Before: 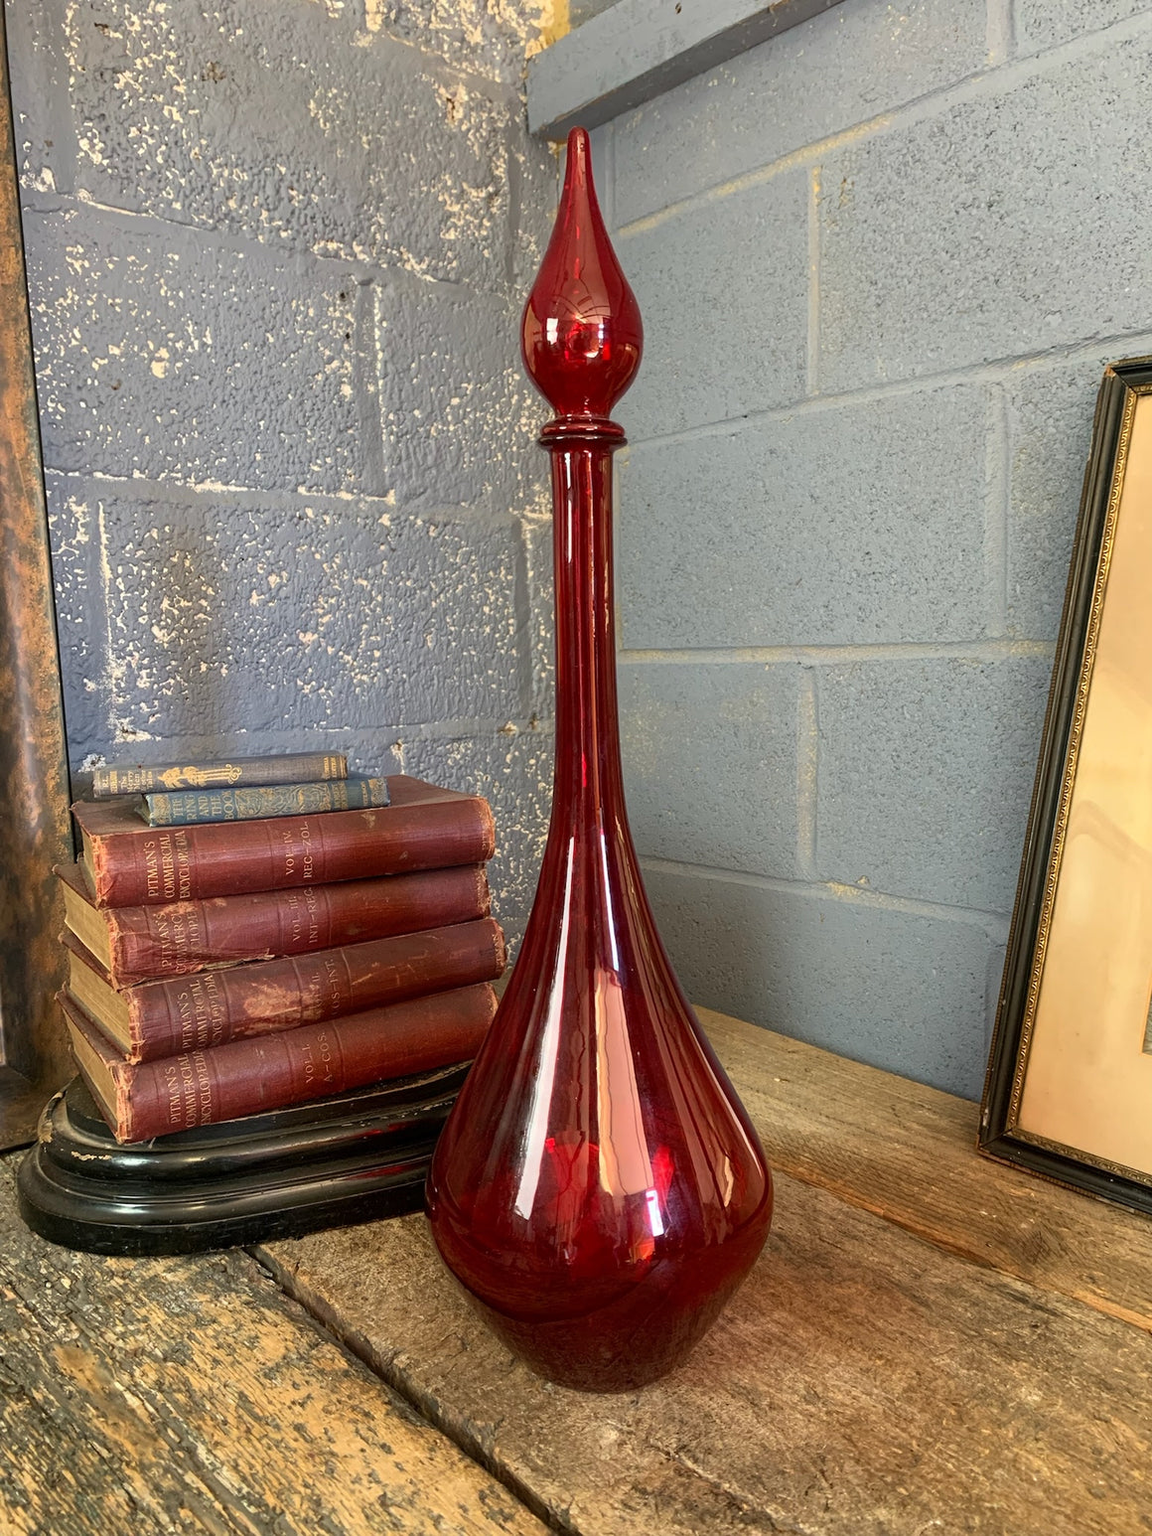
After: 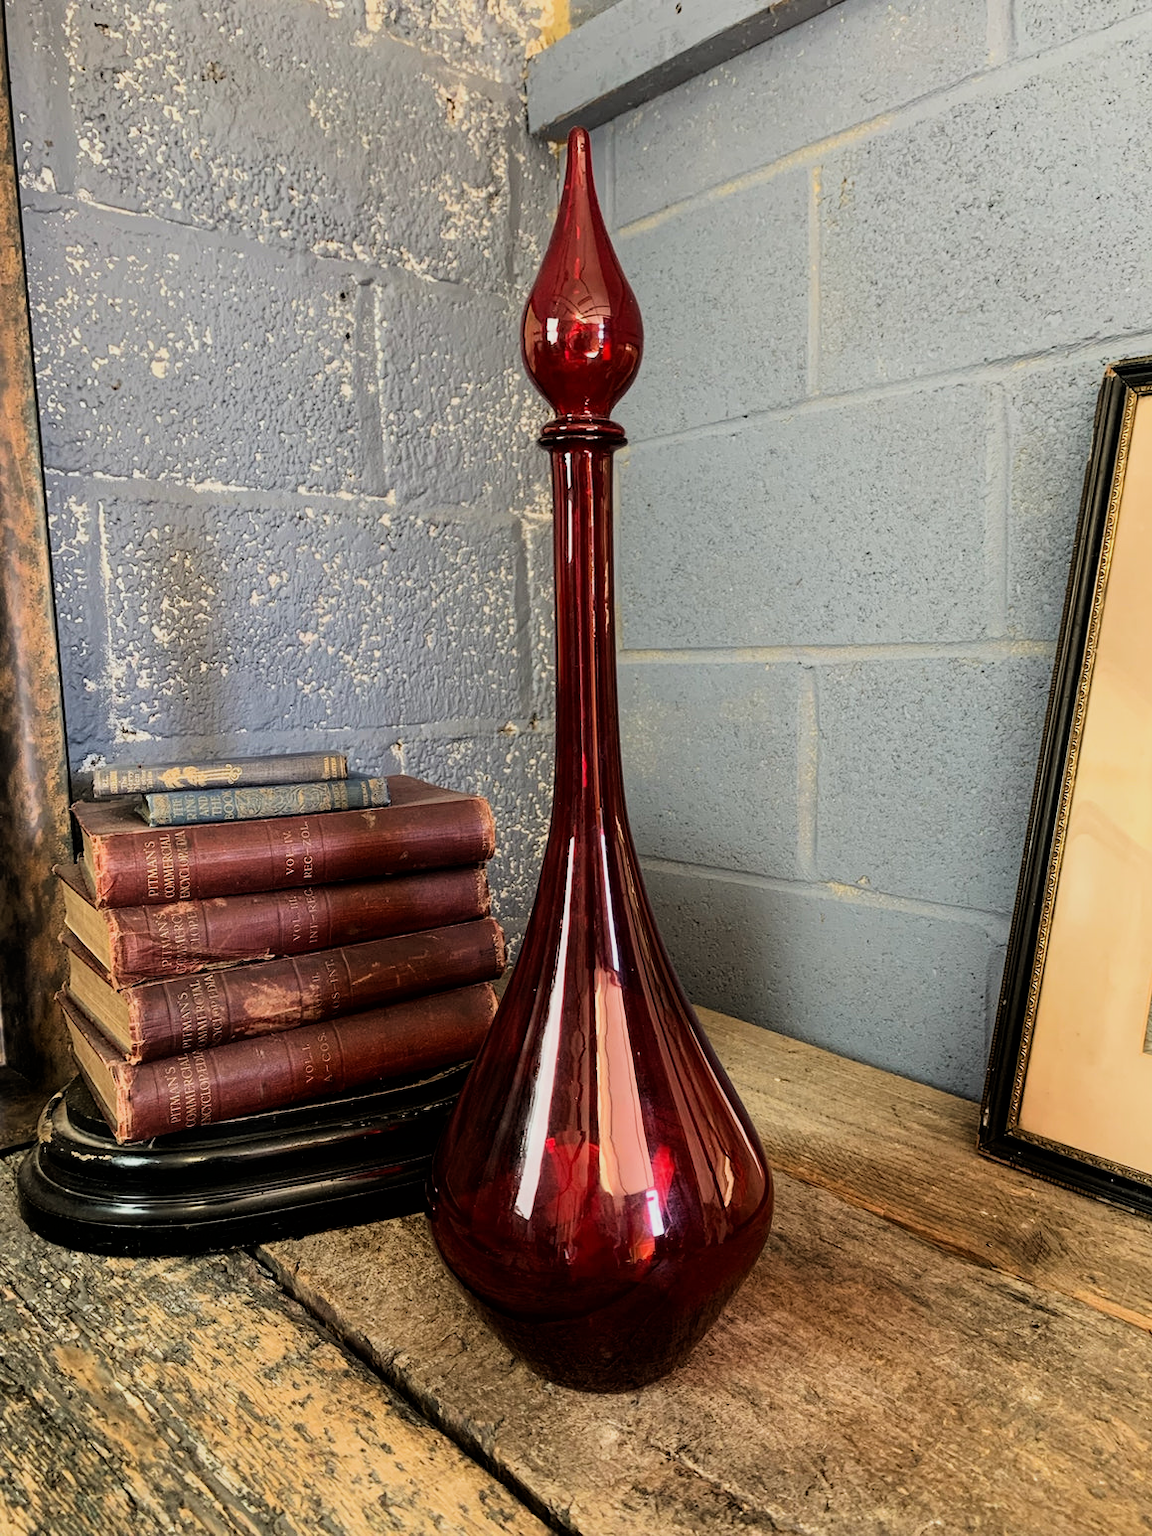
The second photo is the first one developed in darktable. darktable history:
filmic rgb: black relative exposure -5 EV, hardness 2.88, contrast 1.4, highlights saturation mix -20%
exposure: compensate highlight preservation false
